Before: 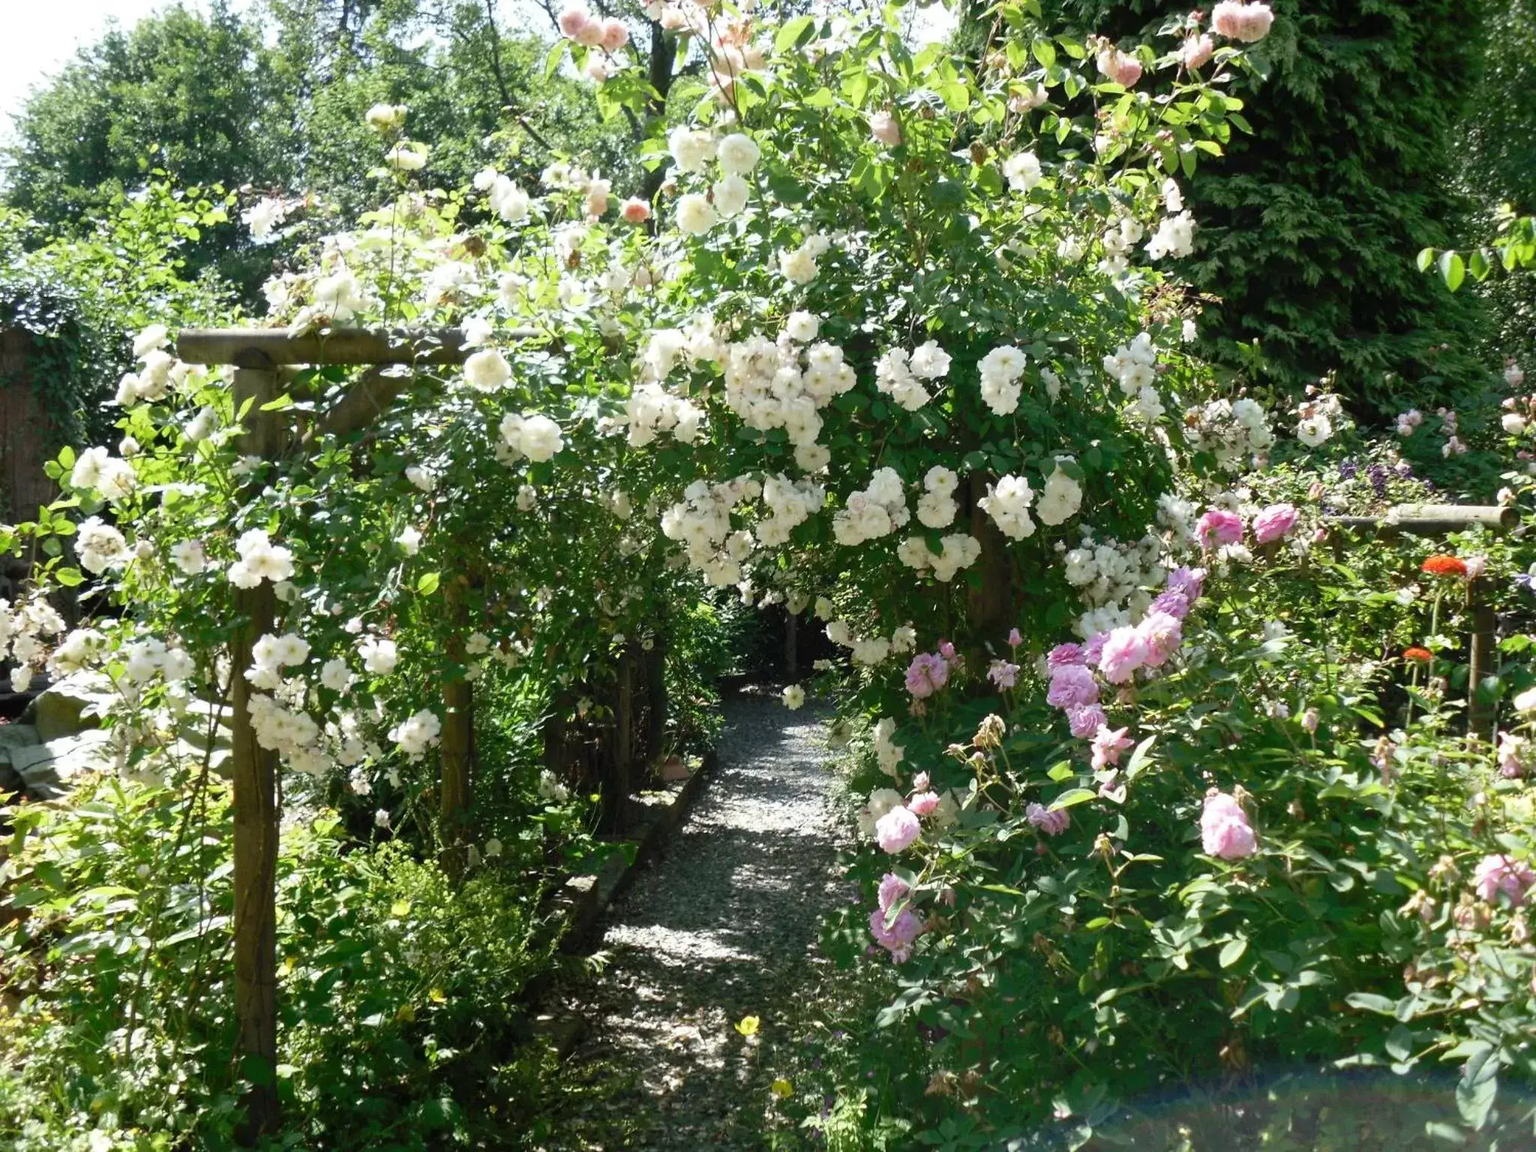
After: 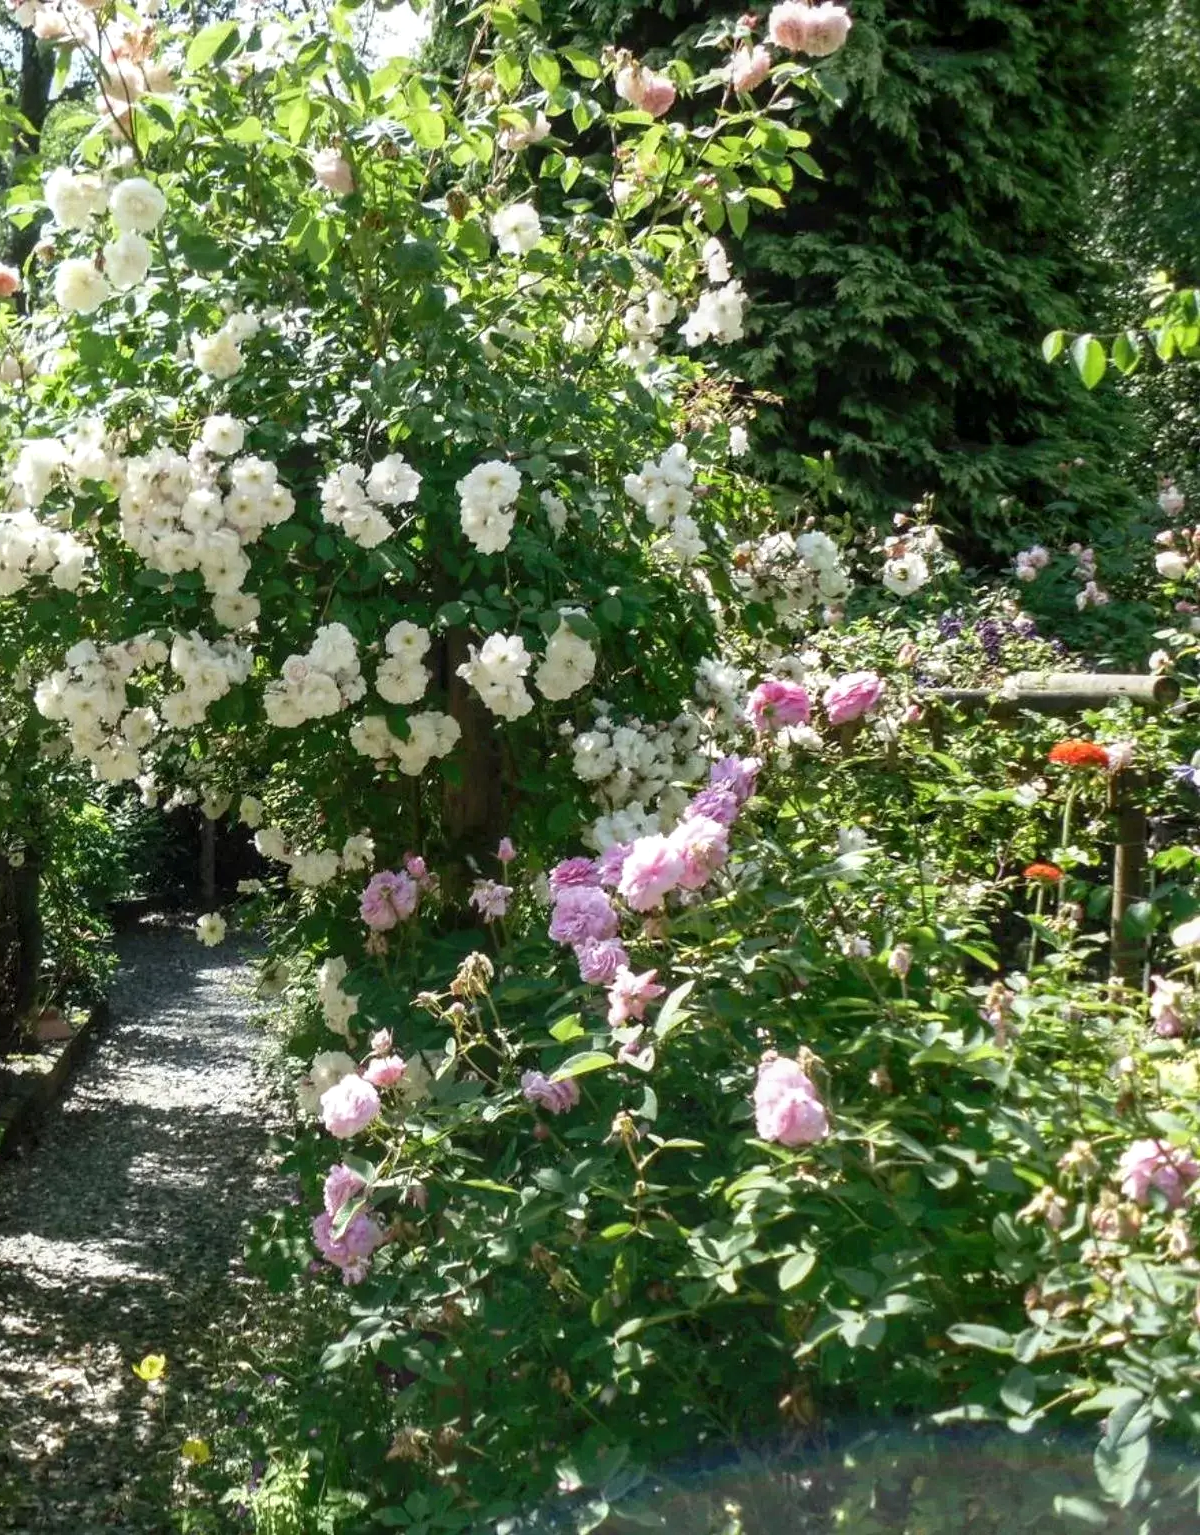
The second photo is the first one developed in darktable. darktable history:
crop: left 41.402%
white balance: emerald 1
local contrast: on, module defaults
